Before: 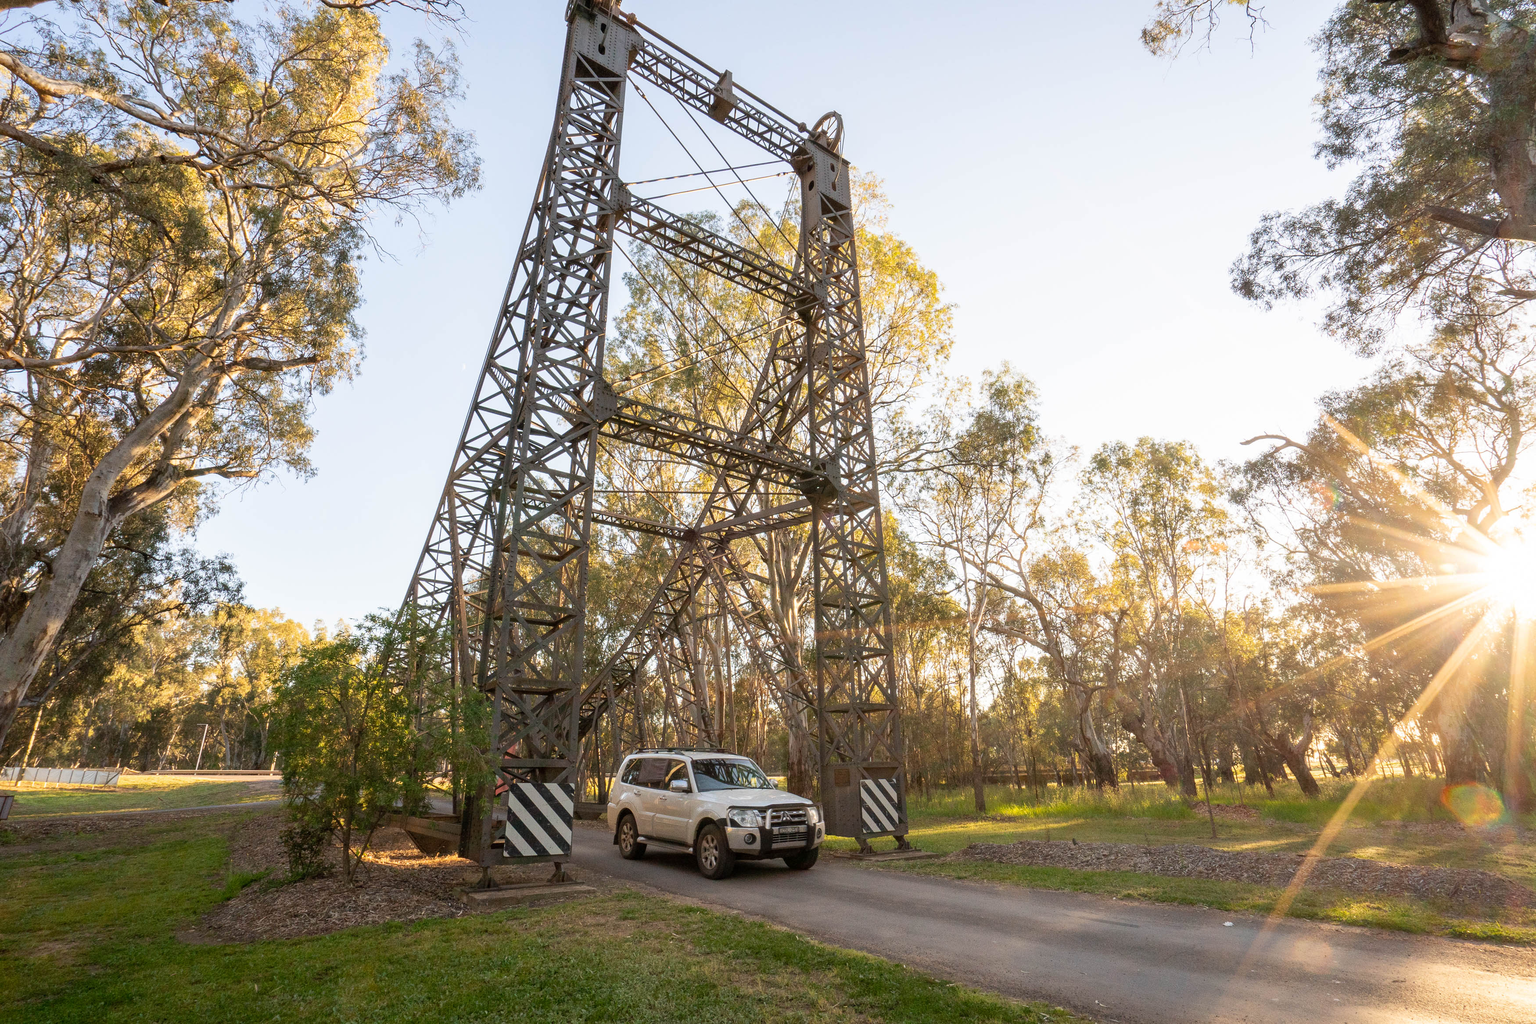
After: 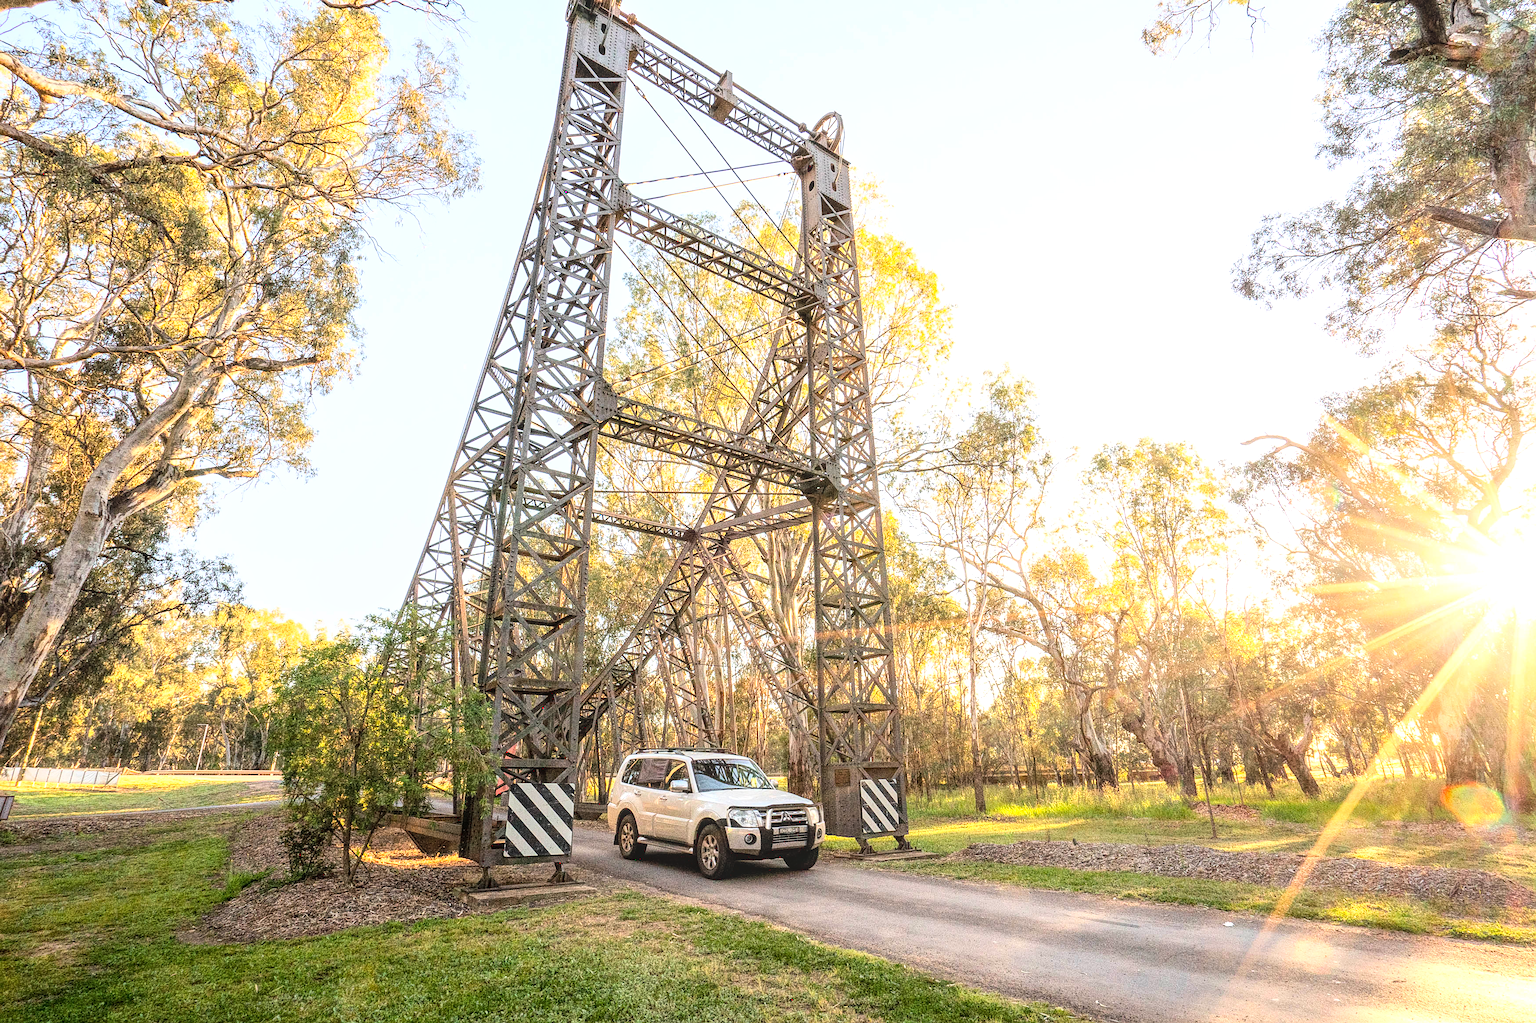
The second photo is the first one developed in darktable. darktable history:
sharpen: on, module defaults
base curve: curves: ch0 [(0, 0.003) (0.001, 0.002) (0.006, 0.004) (0.02, 0.022) (0.048, 0.086) (0.094, 0.234) (0.162, 0.431) (0.258, 0.629) (0.385, 0.8) (0.548, 0.918) (0.751, 0.988) (1, 1)]
local contrast: highlights 74%, shadows 55%, detail 177%, midtone range 0.209
color zones: curves: ch1 [(0, 0.525) (0.143, 0.556) (0.286, 0.52) (0.429, 0.5) (0.571, 0.5) (0.714, 0.5) (0.857, 0.503) (1, 0.525)]
